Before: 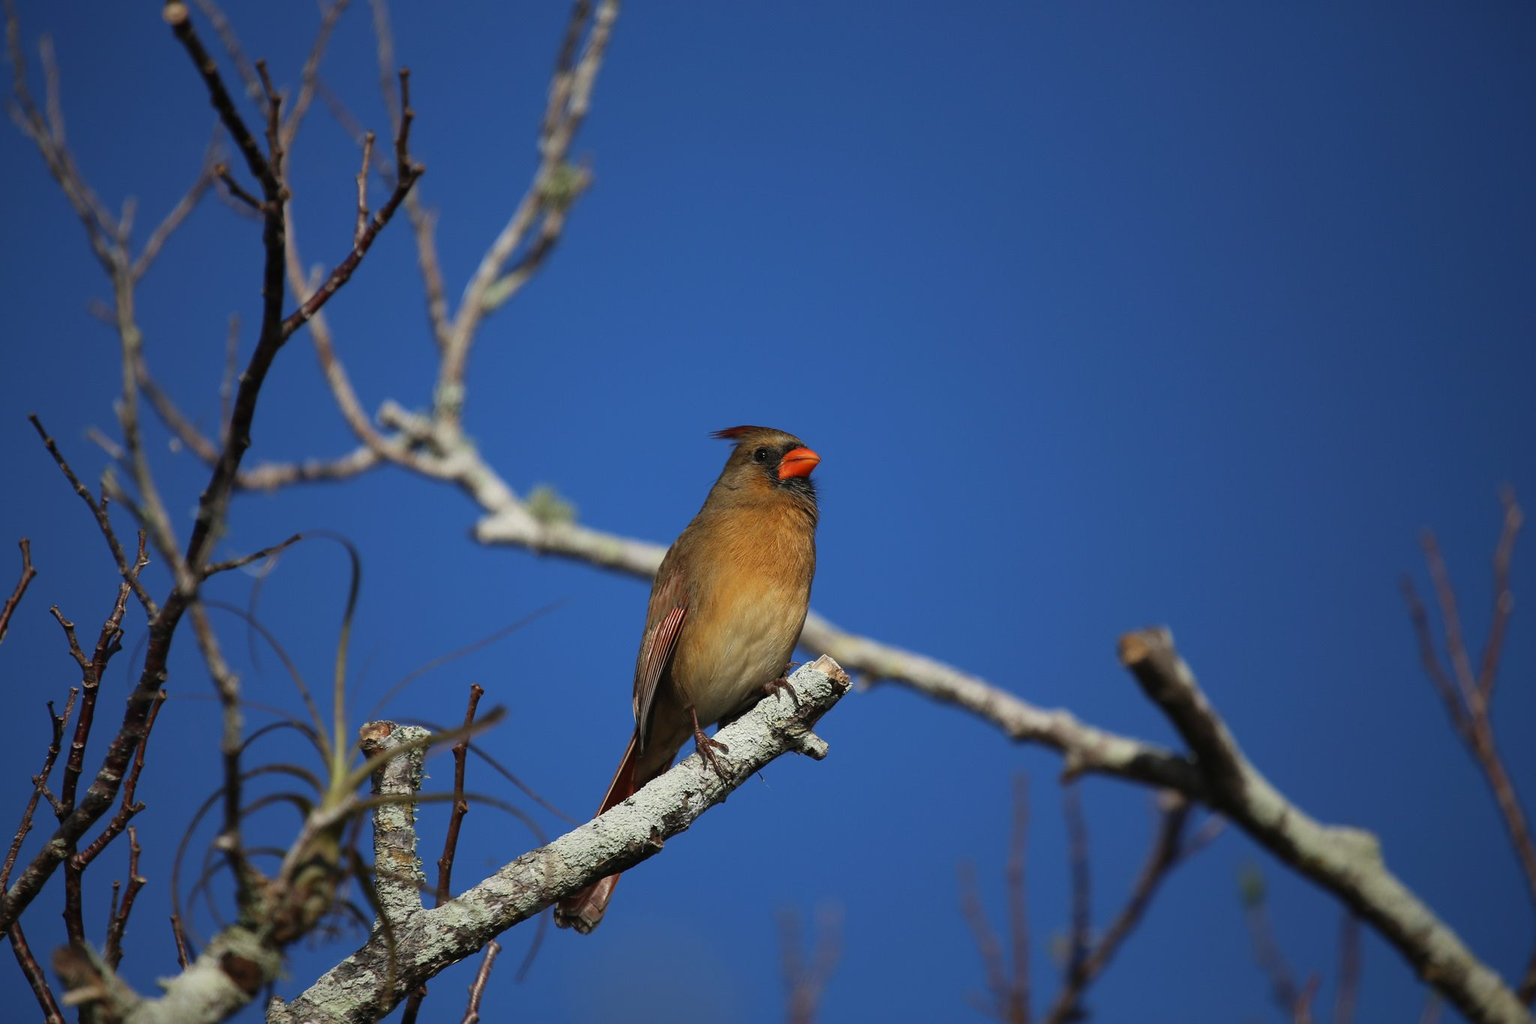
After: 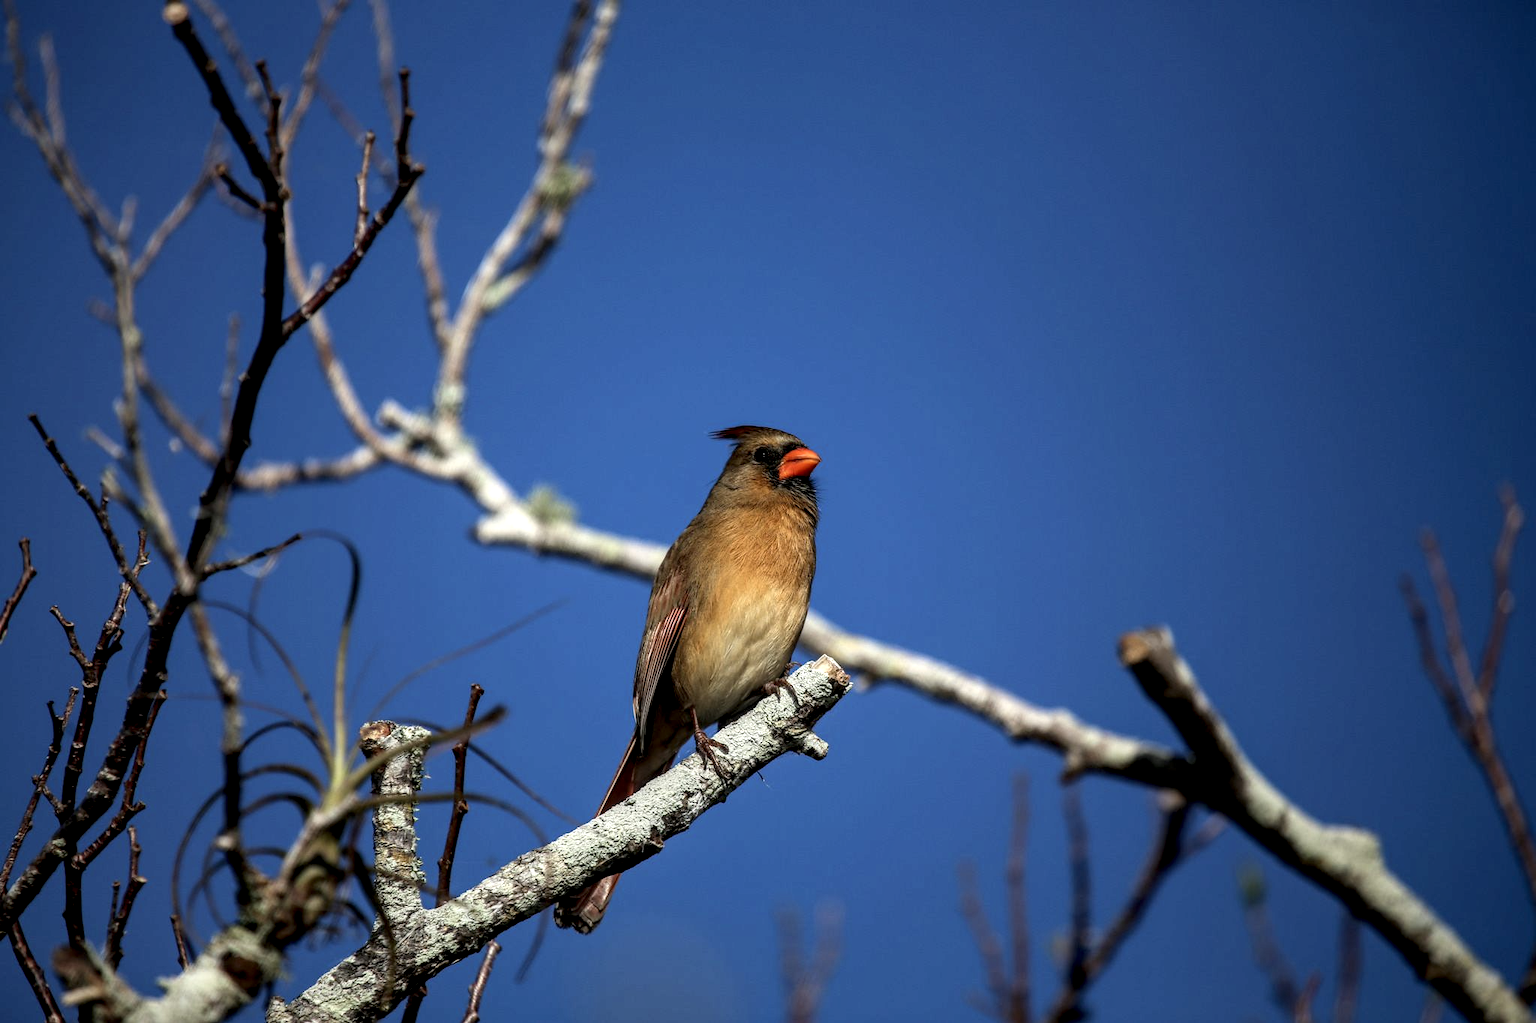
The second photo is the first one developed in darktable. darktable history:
local contrast: highlights 19%, detail 185%
